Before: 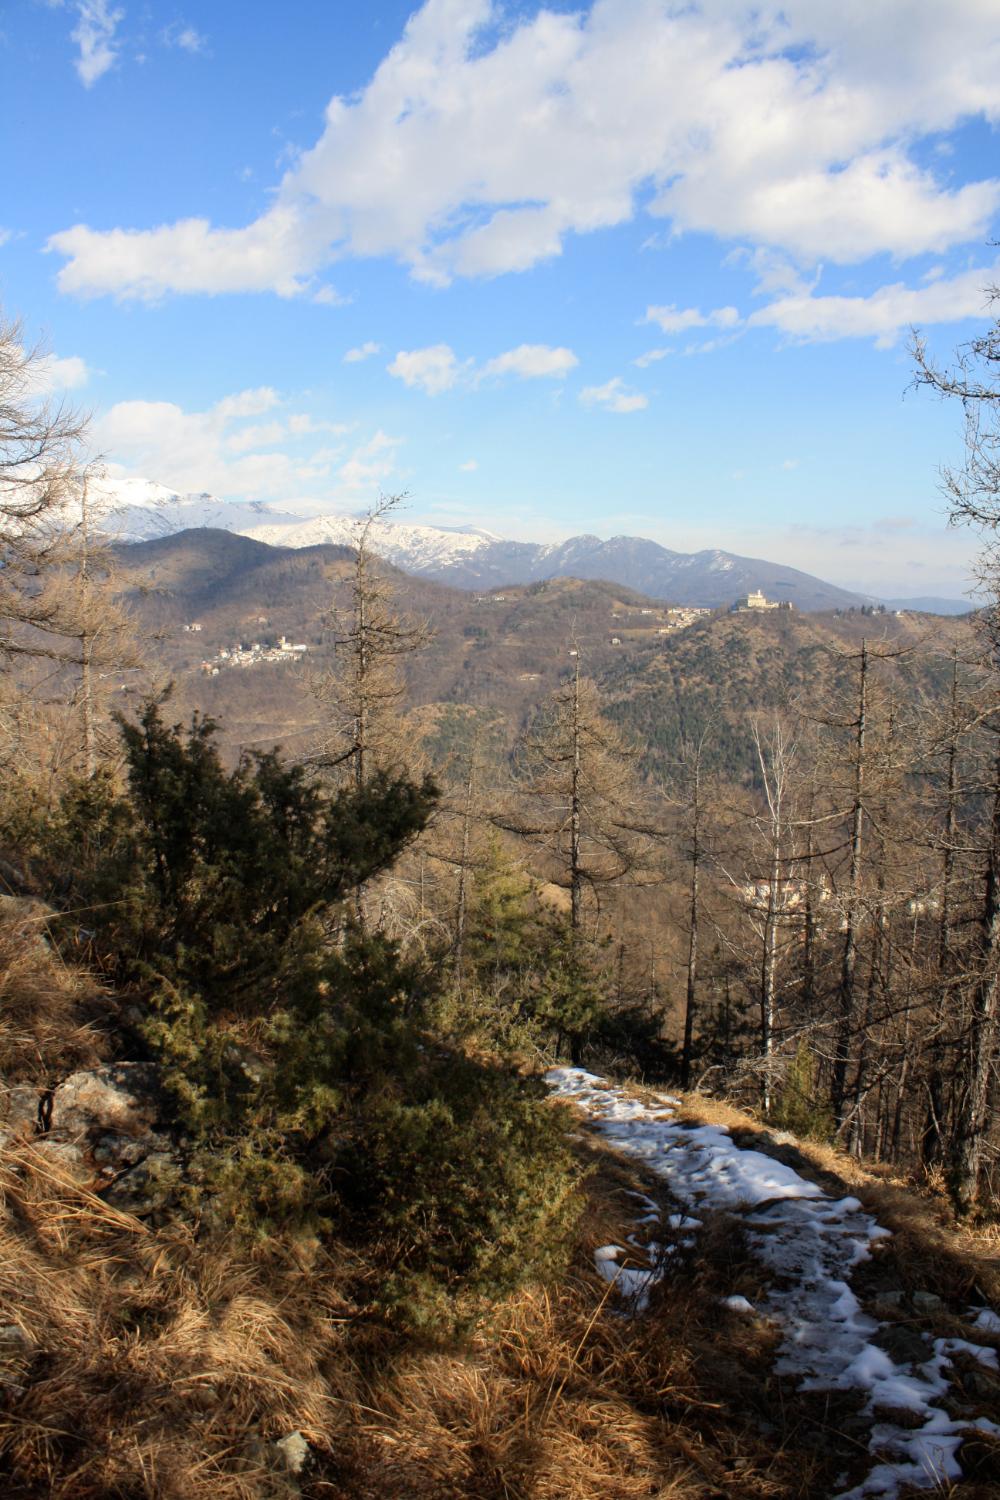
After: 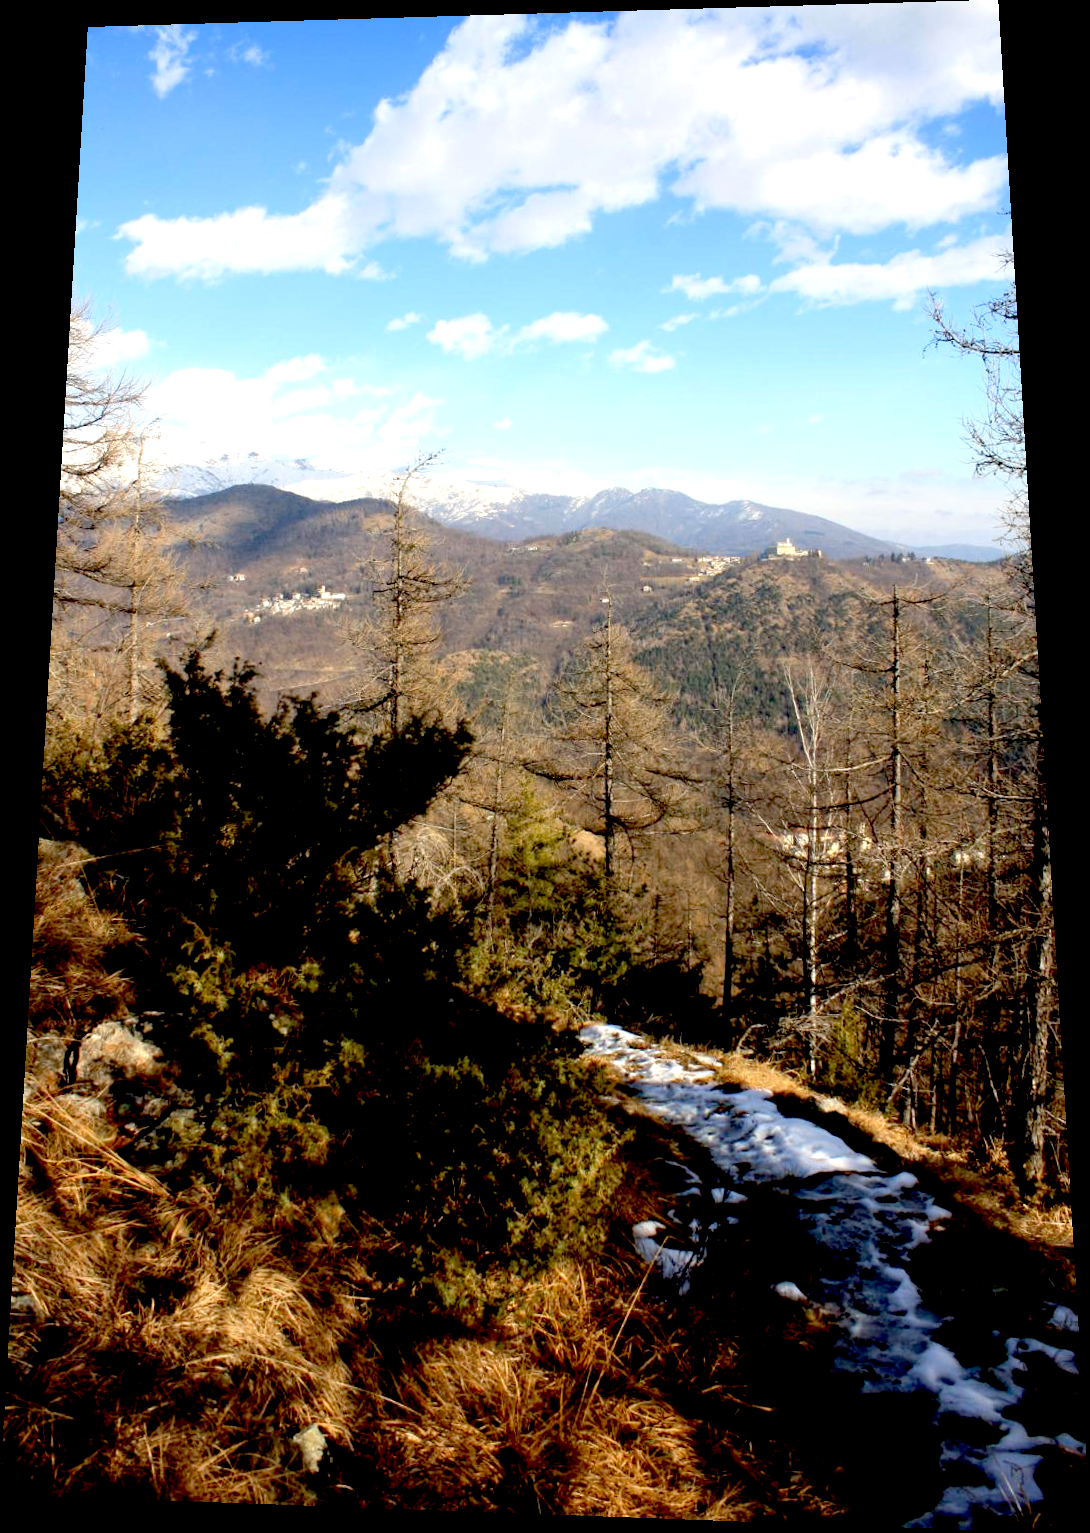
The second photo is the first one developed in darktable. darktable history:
rotate and perspective: rotation 0.128°, lens shift (vertical) -0.181, lens shift (horizontal) -0.044, shear 0.001, automatic cropping off
exposure: black level correction 0.04, exposure 0.5 EV, compensate highlight preservation false
